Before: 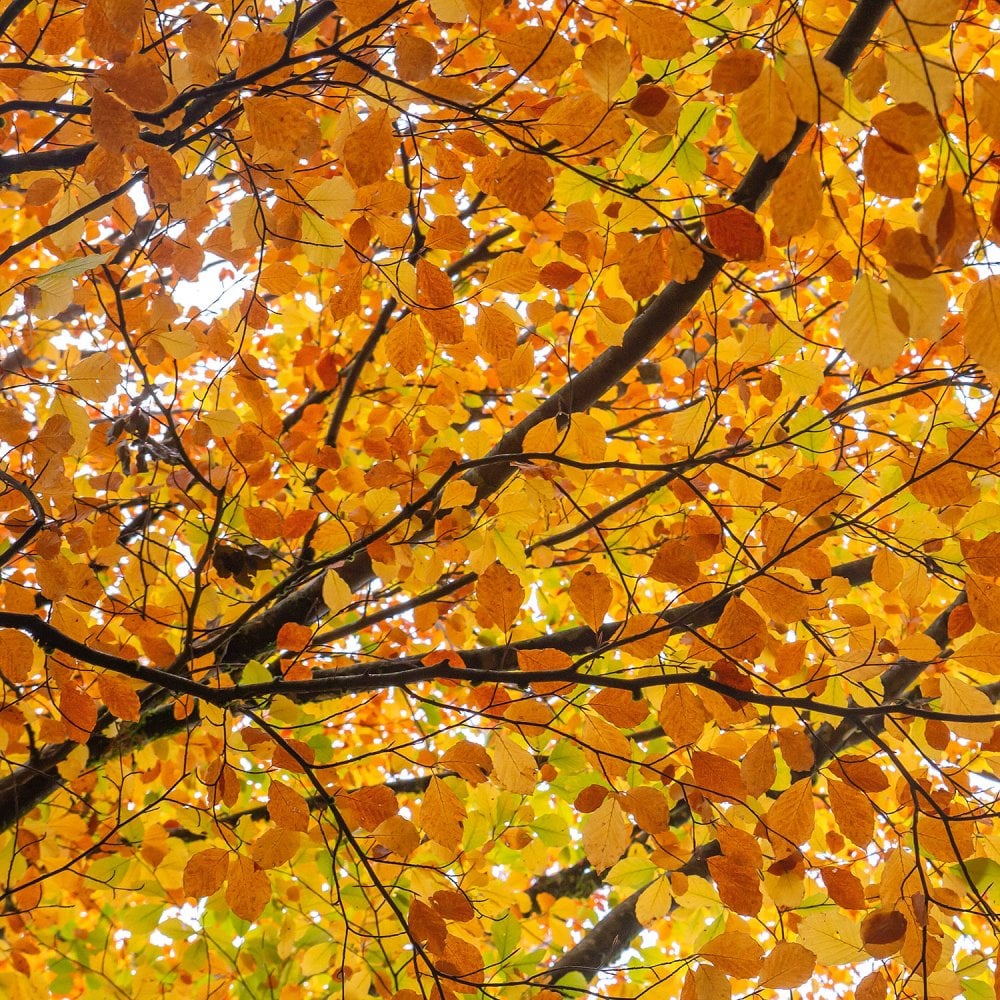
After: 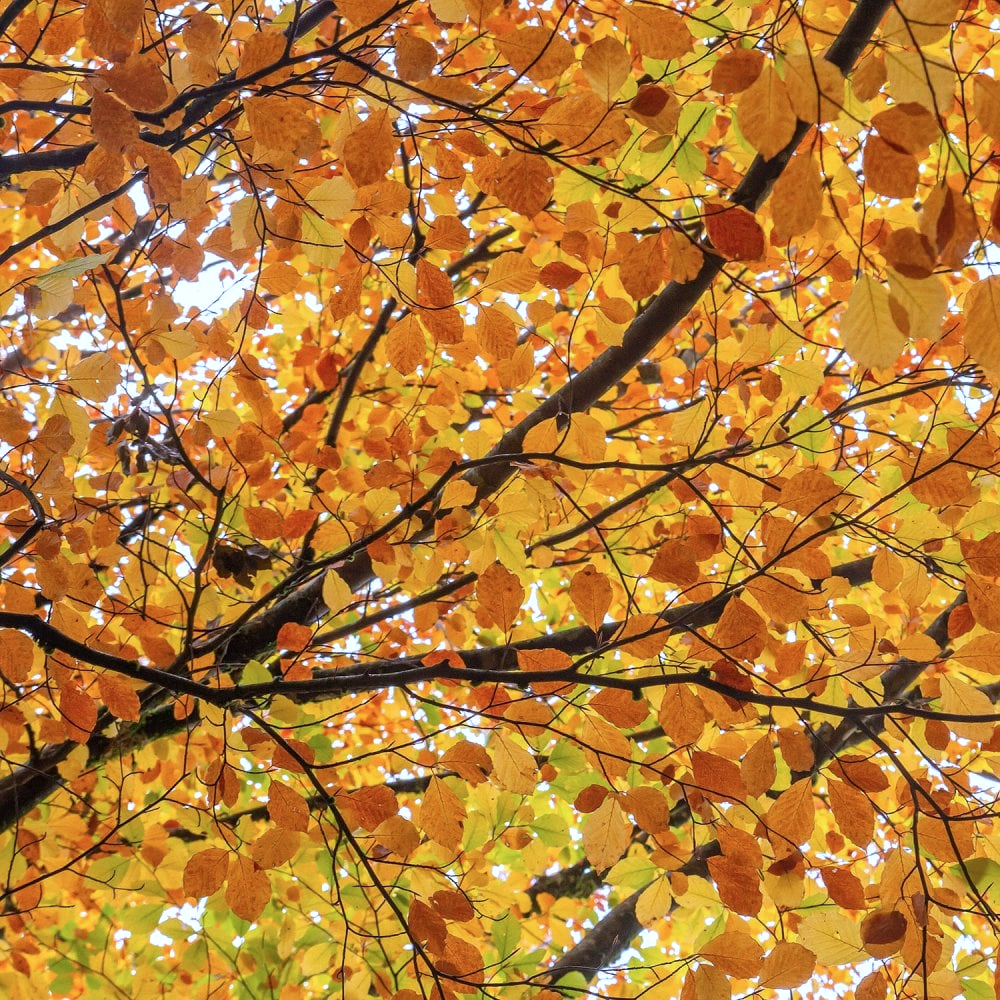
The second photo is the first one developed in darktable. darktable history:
color calibration: illuminant custom, x 0.371, y 0.382, temperature 4283.49 K
local contrast: highlights 101%, shadows 98%, detail 120%, midtone range 0.2
